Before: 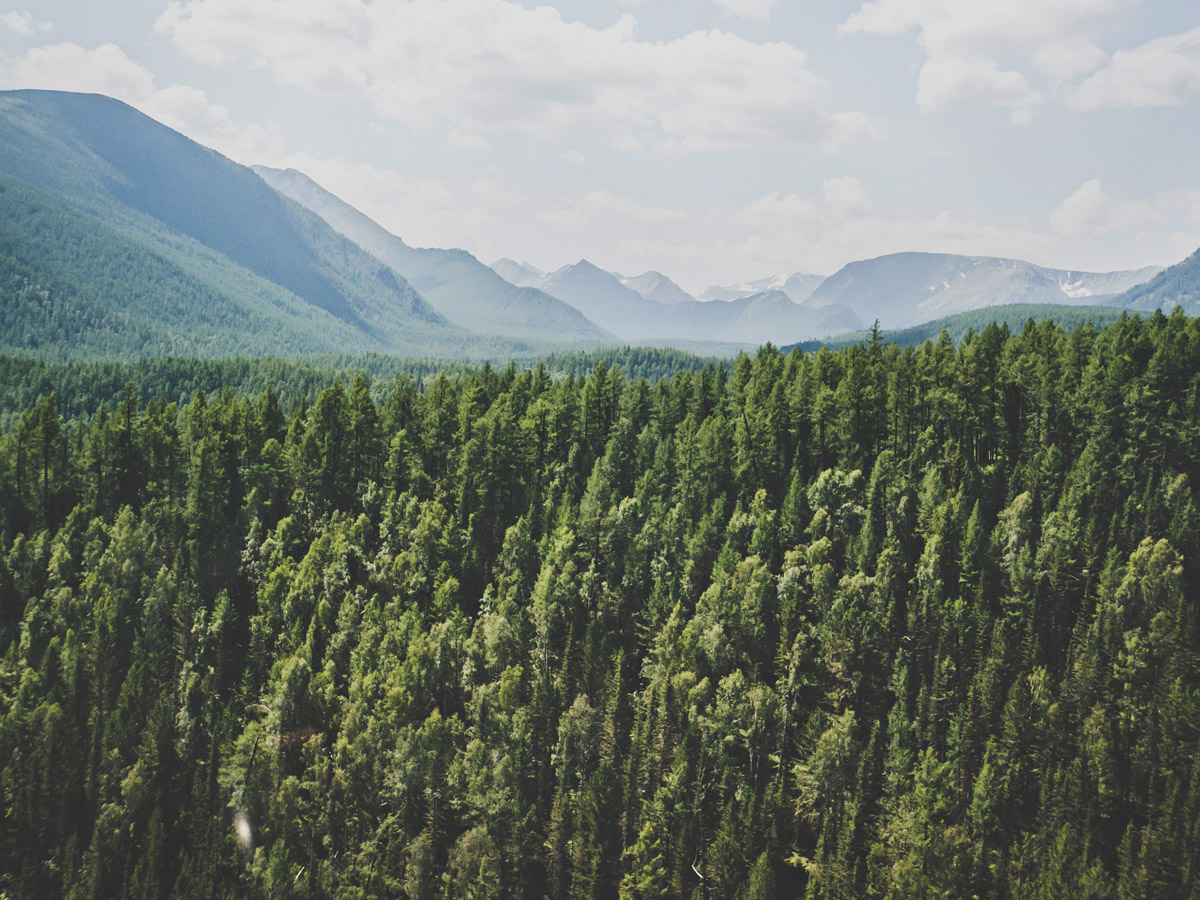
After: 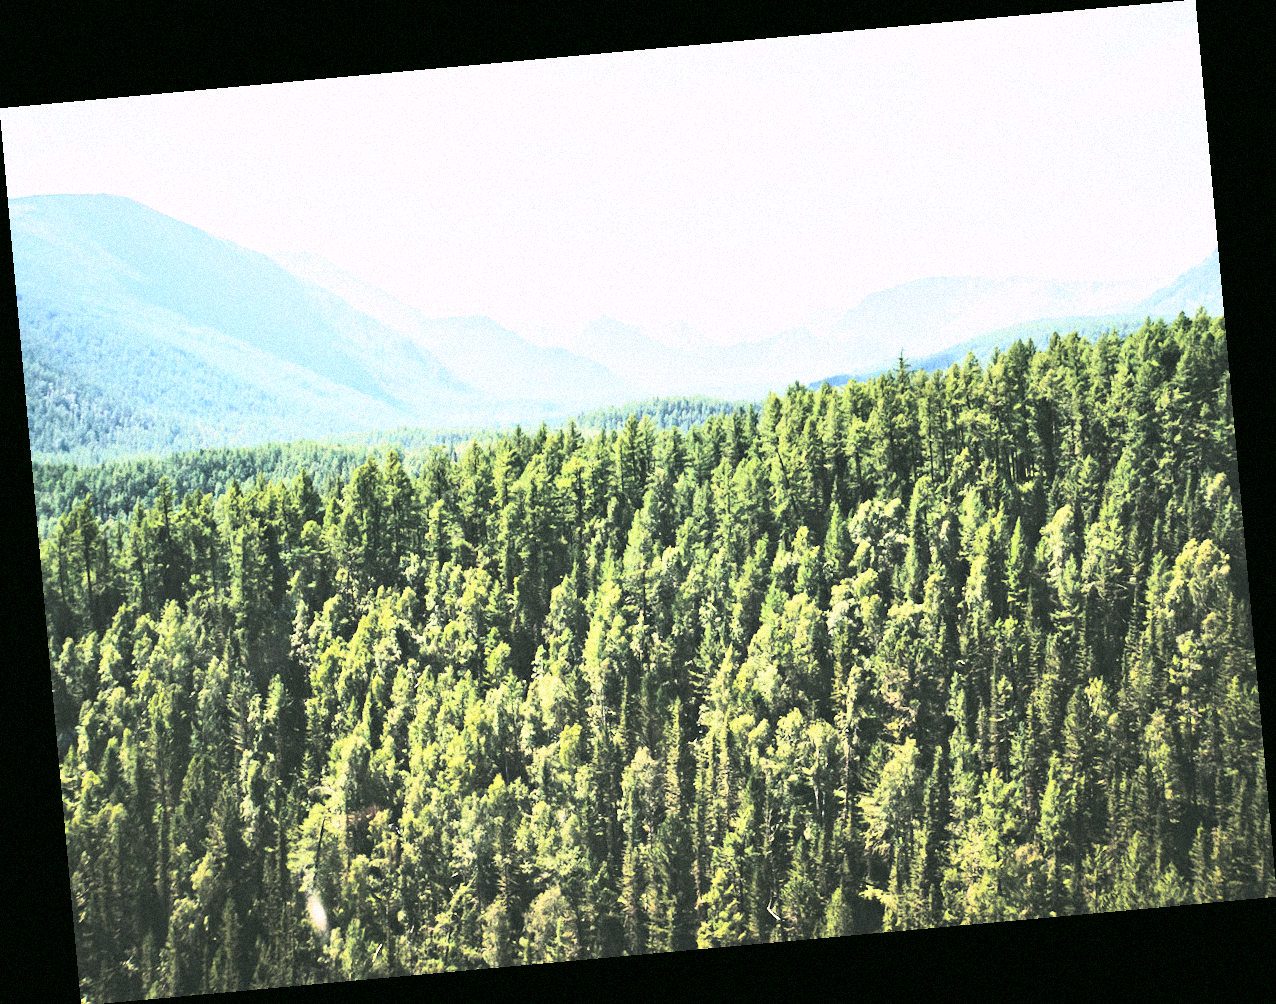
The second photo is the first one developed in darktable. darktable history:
grain: mid-tones bias 0%
rgb curve: curves: ch0 [(0, 0) (0.21, 0.15) (0.24, 0.21) (0.5, 0.75) (0.75, 0.96) (0.89, 0.99) (1, 1)]; ch1 [(0, 0.02) (0.21, 0.13) (0.25, 0.2) (0.5, 0.67) (0.75, 0.9) (0.89, 0.97) (1, 1)]; ch2 [(0, 0.02) (0.21, 0.13) (0.25, 0.2) (0.5, 0.67) (0.75, 0.9) (0.89, 0.97) (1, 1)], compensate middle gray true
exposure: exposure 0.657 EV, compensate highlight preservation false
rotate and perspective: rotation -5.2°, automatic cropping off
color correction: highlights a* 4.02, highlights b* 4.98, shadows a* -7.55, shadows b* 4.98
white balance: red 0.984, blue 1.059
